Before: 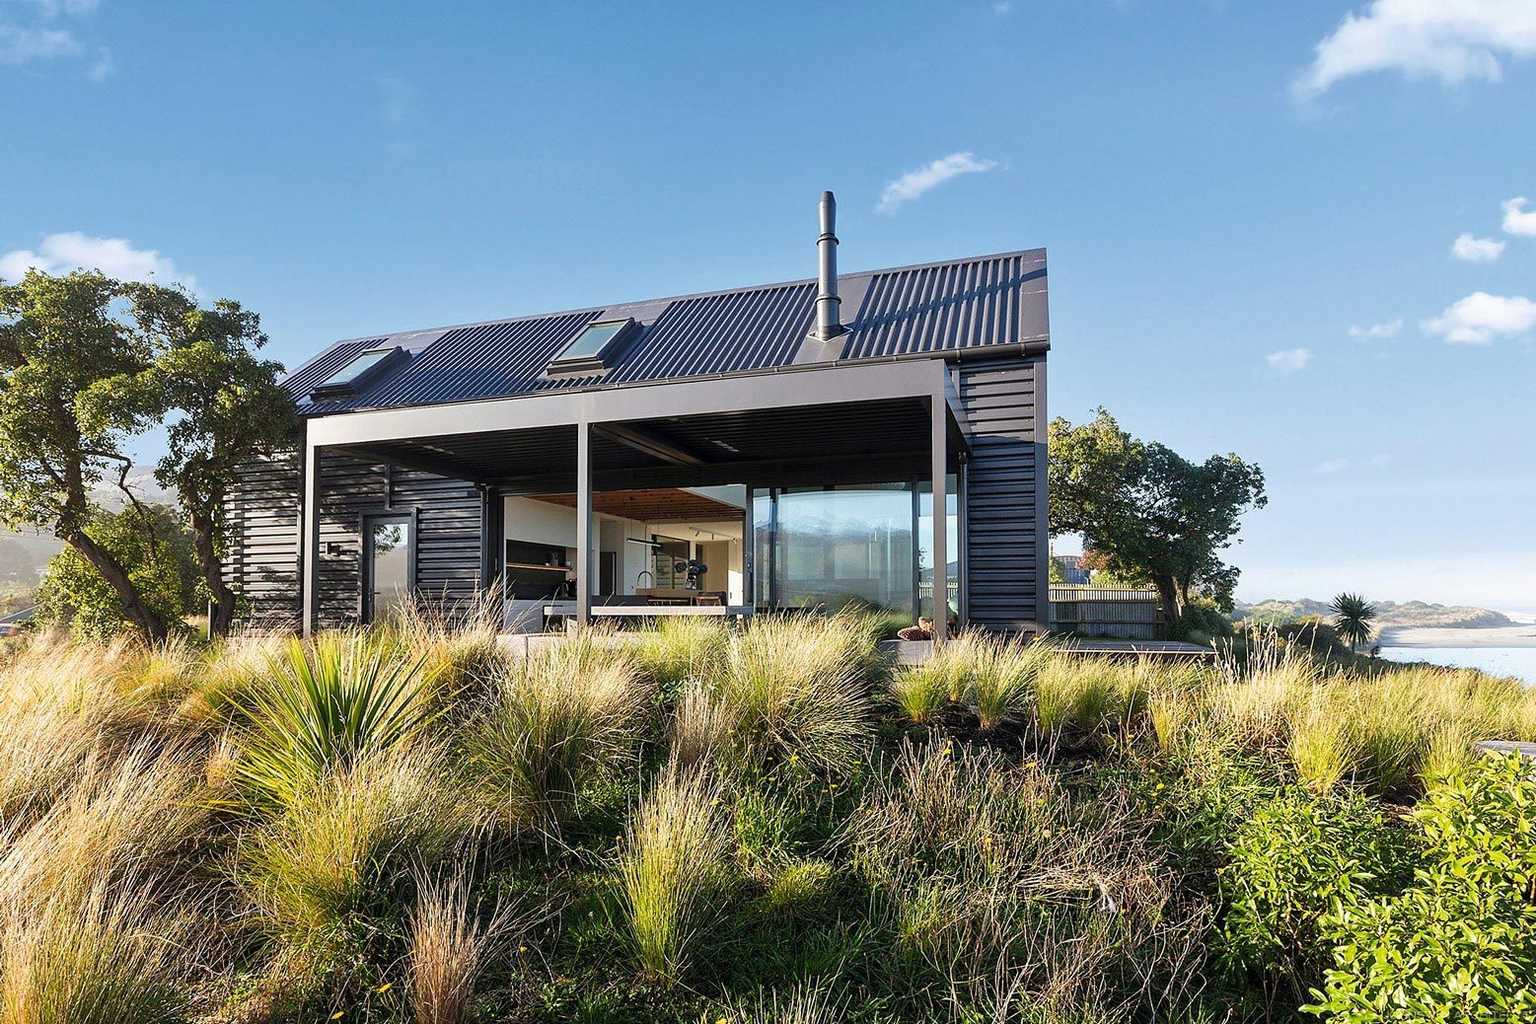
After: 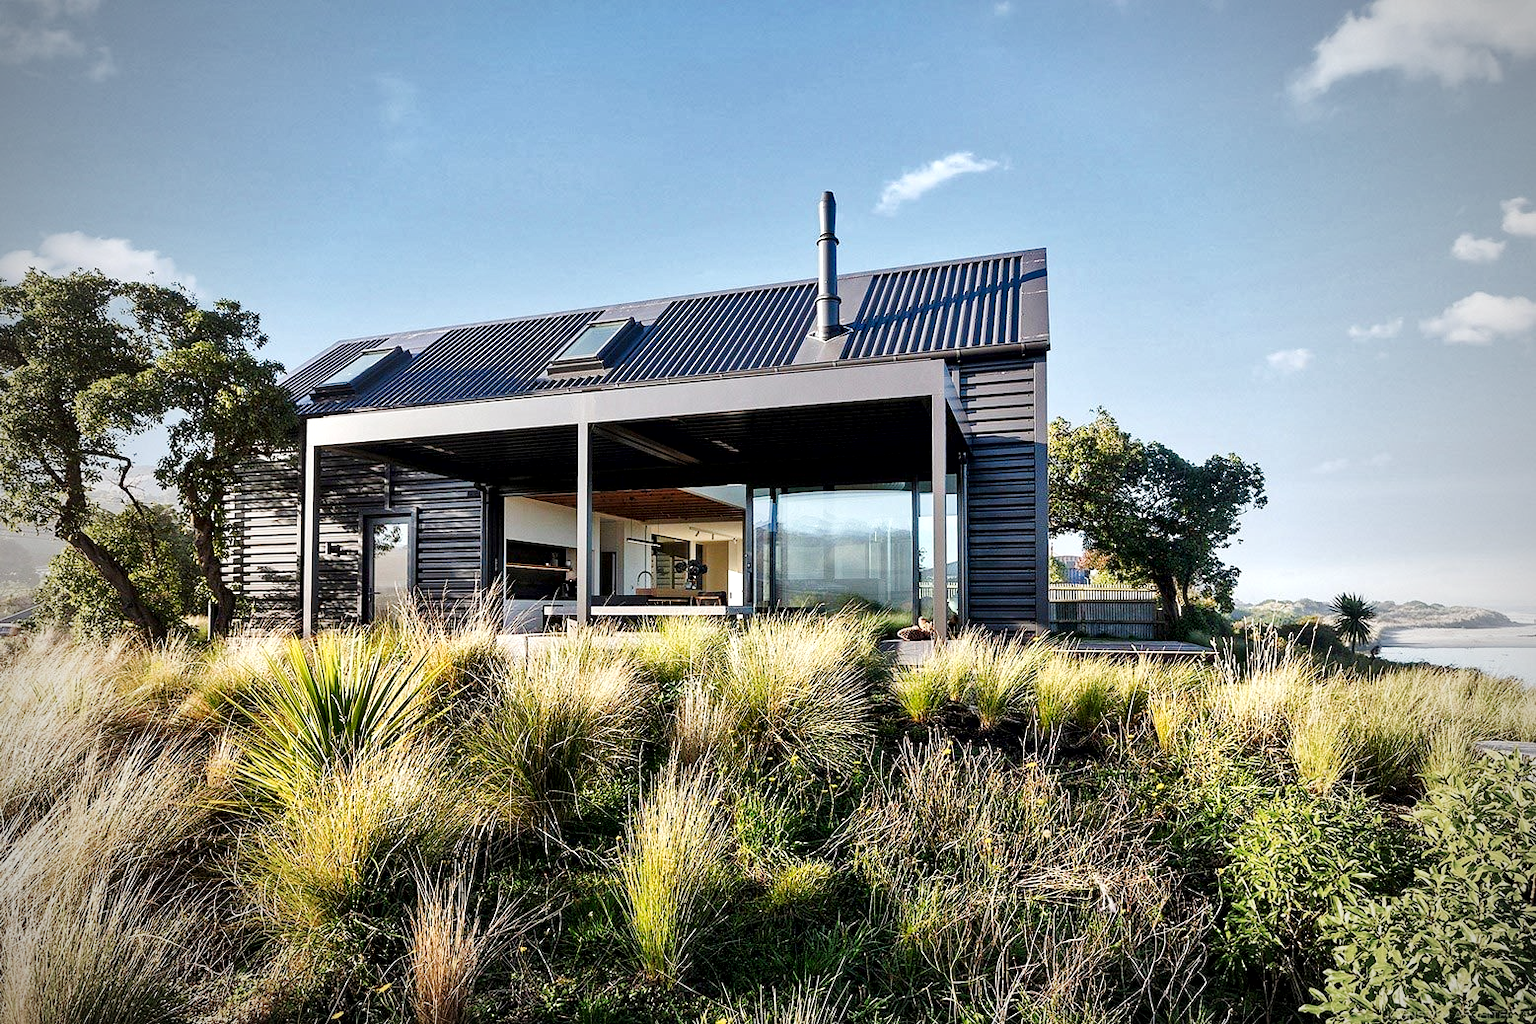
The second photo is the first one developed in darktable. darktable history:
vignetting: fall-off start 67.23%, width/height ratio 1.016
sharpen: radius 2.883, amount 0.856, threshold 47.473
local contrast: mode bilateral grid, contrast 69, coarseness 74, detail 181%, midtone range 0.2
tone curve: curves: ch0 [(0, 0) (0.071, 0.047) (0.266, 0.26) (0.483, 0.554) (0.753, 0.811) (1, 0.983)]; ch1 [(0, 0) (0.346, 0.307) (0.408, 0.387) (0.463, 0.465) (0.482, 0.493) (0.502, 0.5) (0.517, 0.502) (0.55, 0.548) (0.597, 0.61) (0.651, 0.698) (1, 1)]; ch2 [(0, 0) (0.346, 0.34) (0.434, 0.46) (0.485, 0.494) (0.5, 0.494) (0.517, 0.506) (0.526, 0.545) (0.583, 0.61) (0.625, 0.659) (1, 1)], preserve colors none
